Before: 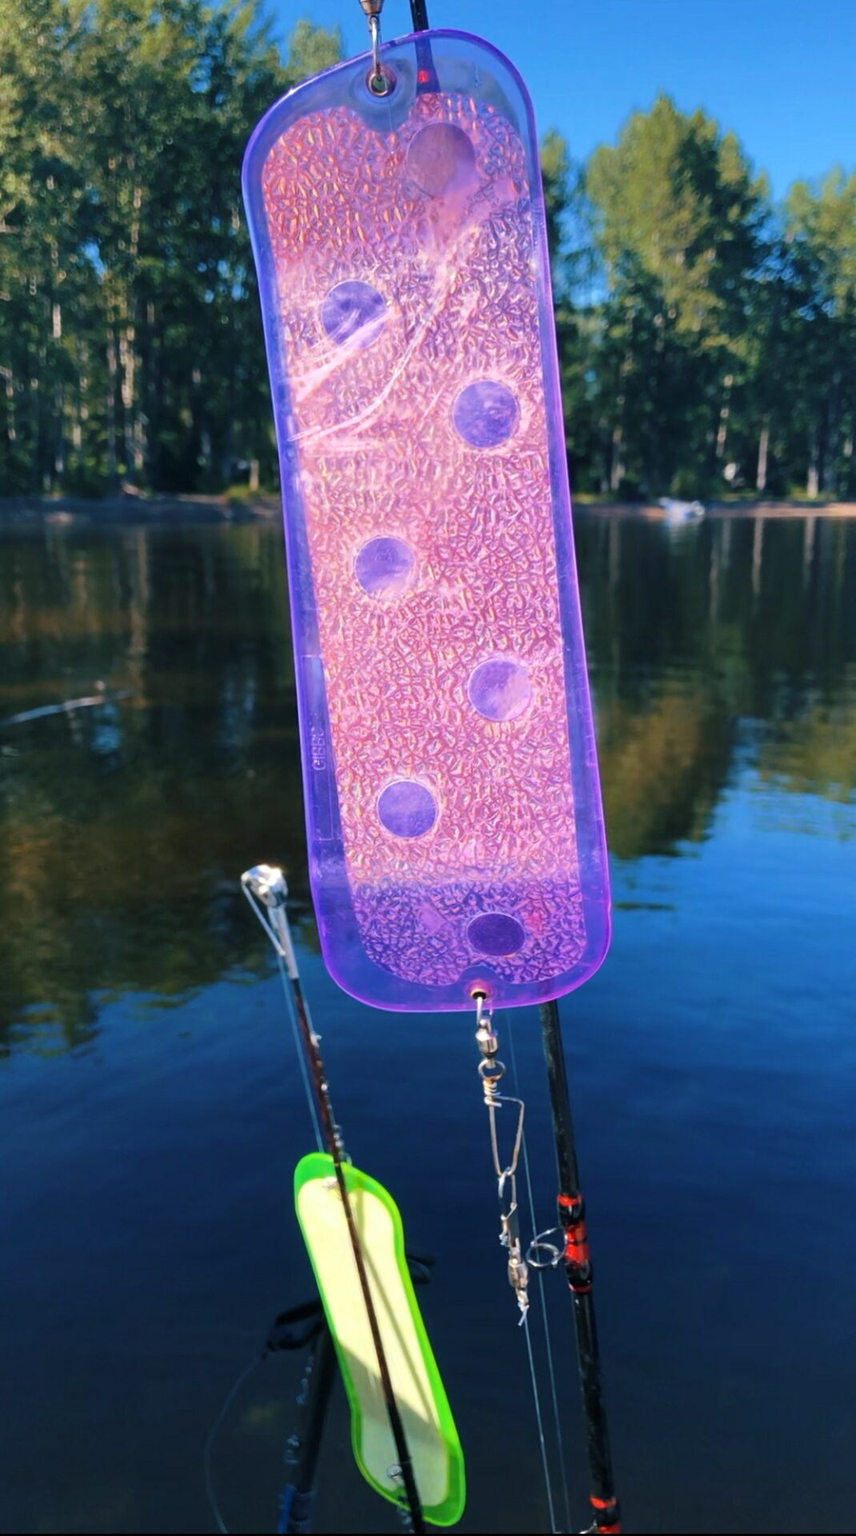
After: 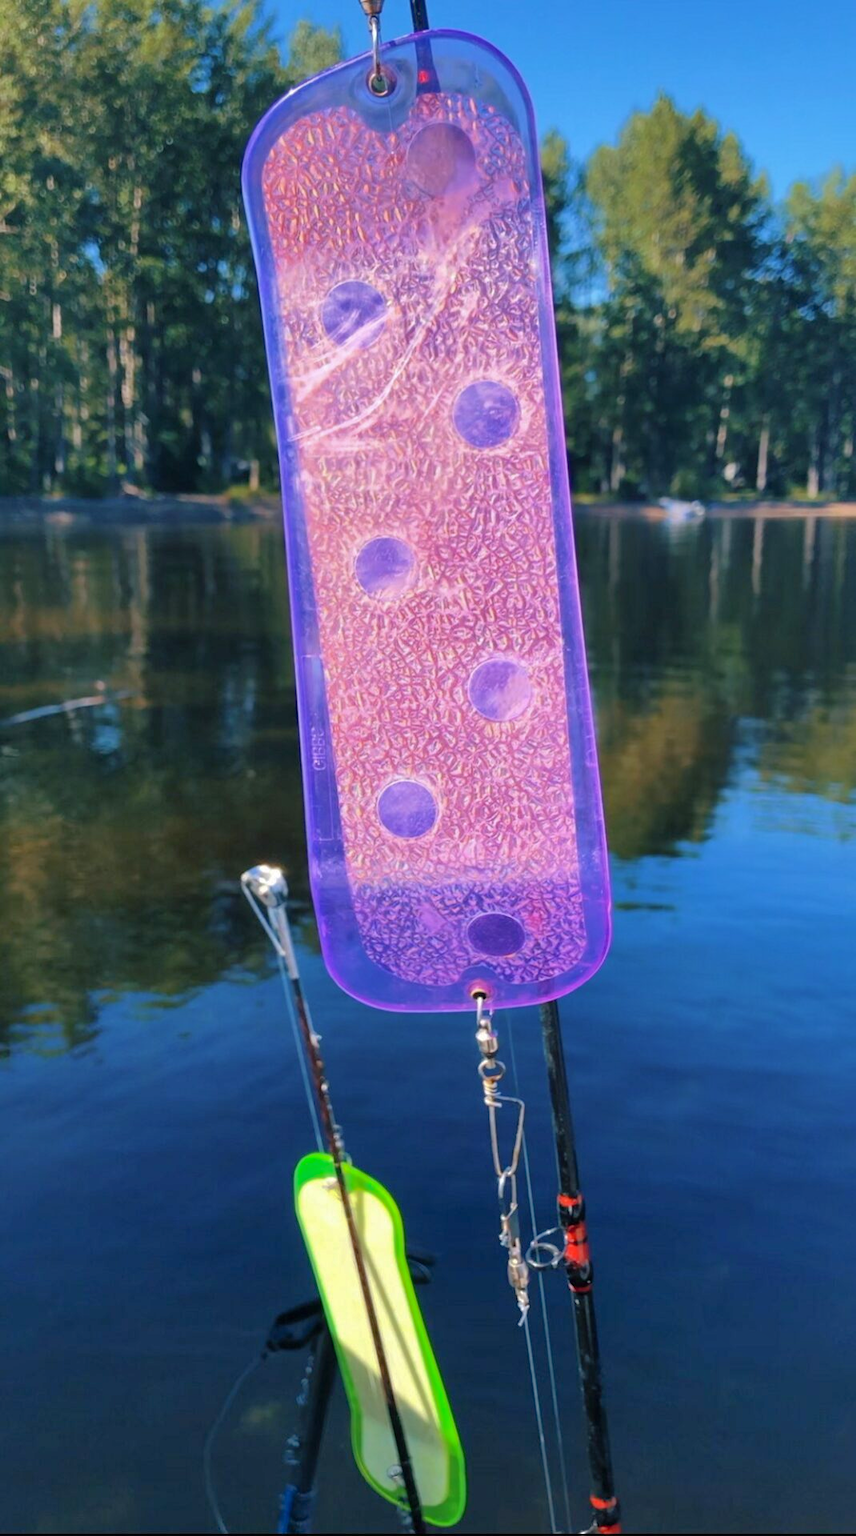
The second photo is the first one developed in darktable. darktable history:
color calibration: illuminant same as pipeline (D50), adaptation XYZ, x 0.347, y 0.358, temperature 5023.79 K
shadows and highlights: on, module defaults
